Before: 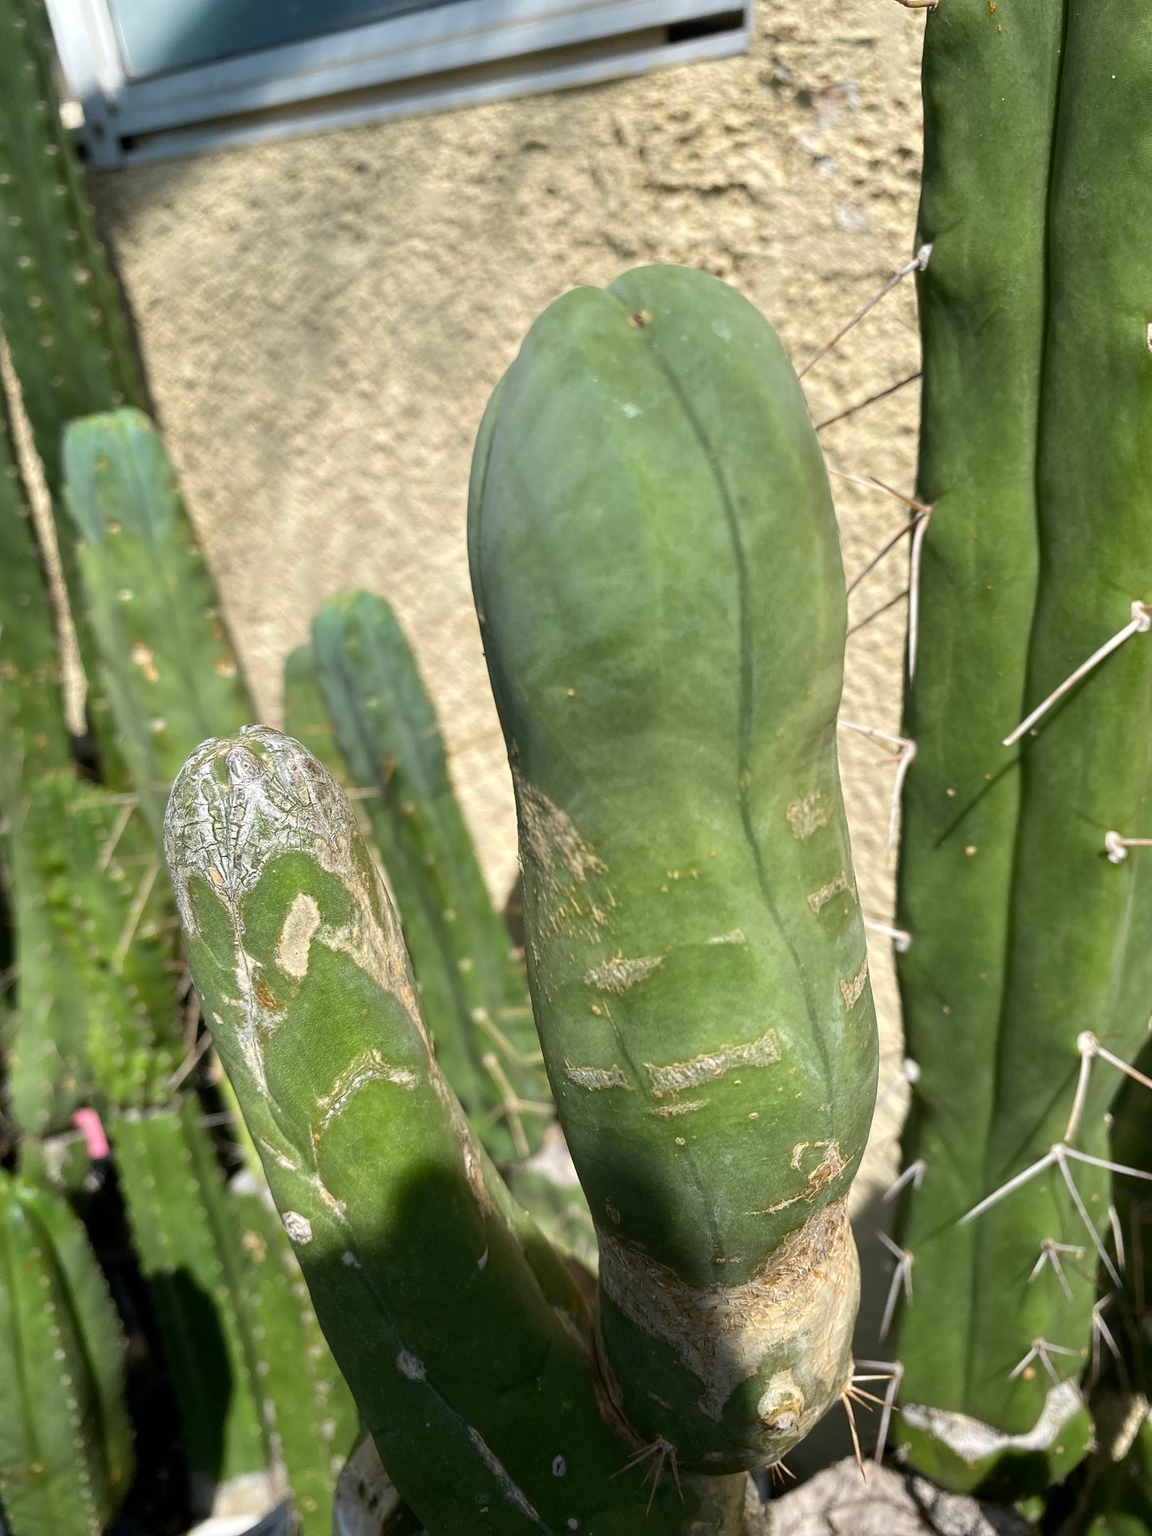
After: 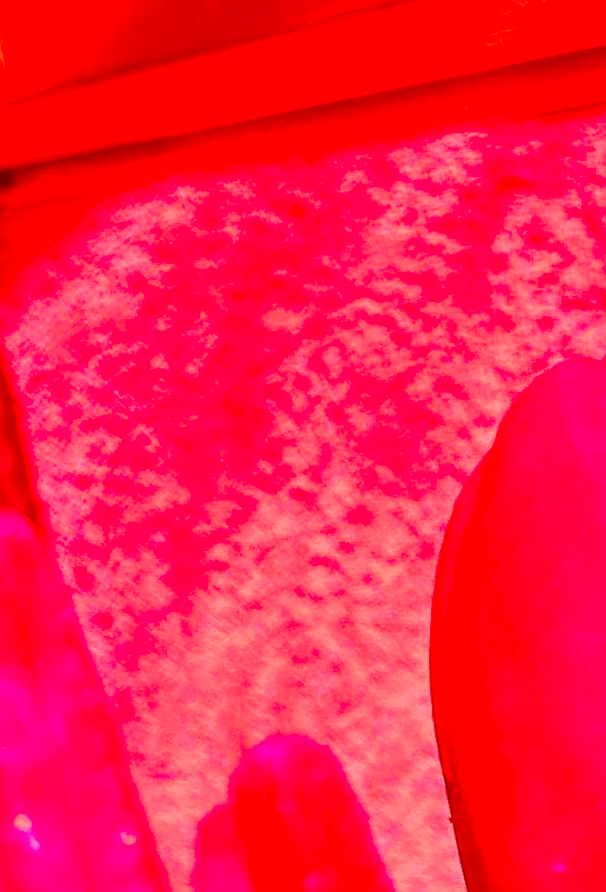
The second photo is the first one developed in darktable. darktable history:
crop and rotate: left 10.817%, top 0.062%, right 47.194%, bottom 53.626%
velvia: strength 39.63%
sharpen: on, module defaults
color correction: highlights a* -39.68, highlights b* -40, shadows a* -40, shadows b* -40, saturation -3
